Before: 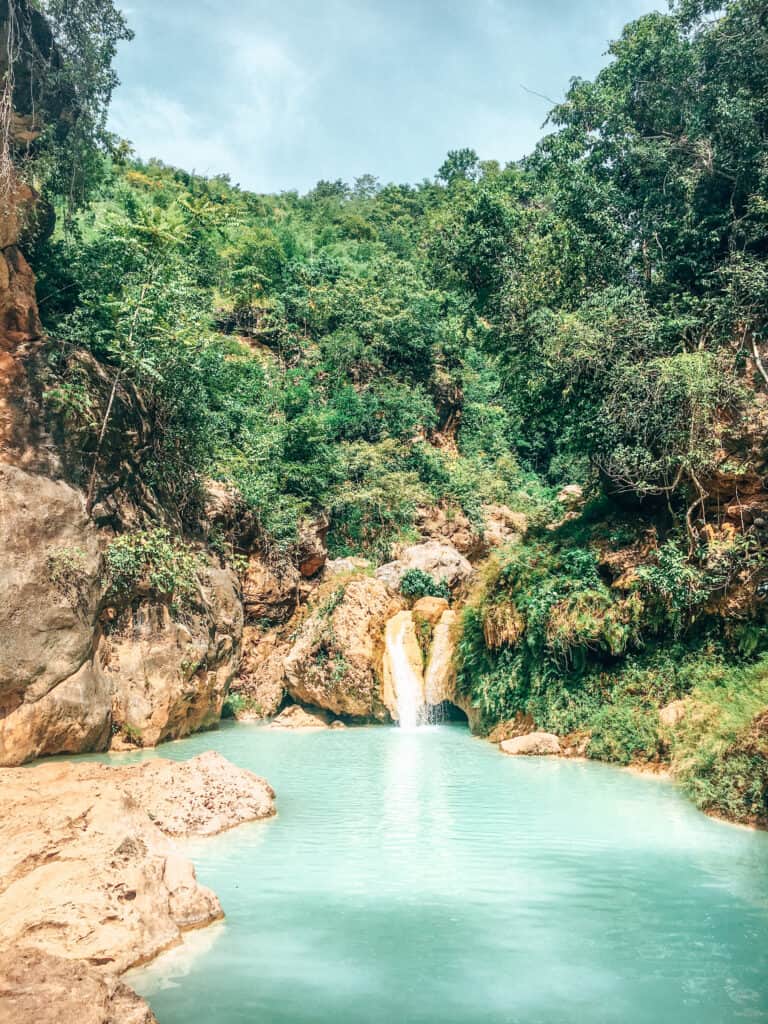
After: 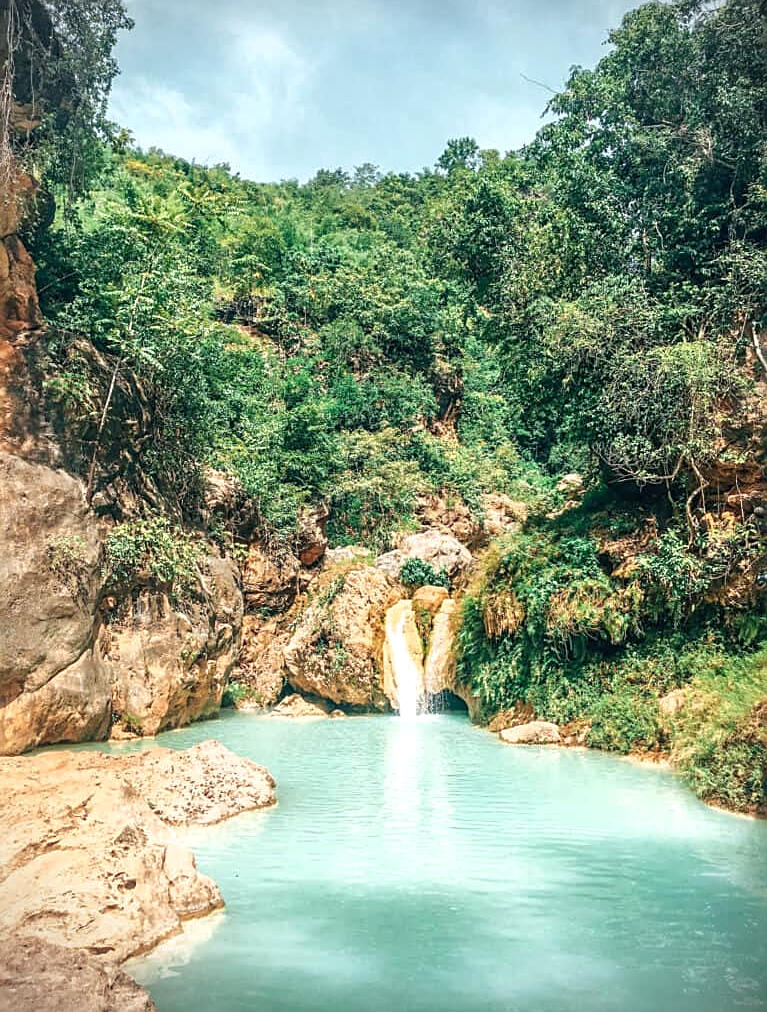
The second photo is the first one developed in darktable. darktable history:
shadows and highlights: shadows 25.57, white point adjustment -2.95, highlights -30.19
exposure: exposure 0.242 EV, compensate highlight preservation false
sharpen: on, module defaults
crop: top 1.153%, right 0.054%
vignetting: fall-off start 91.86%, unbound false
